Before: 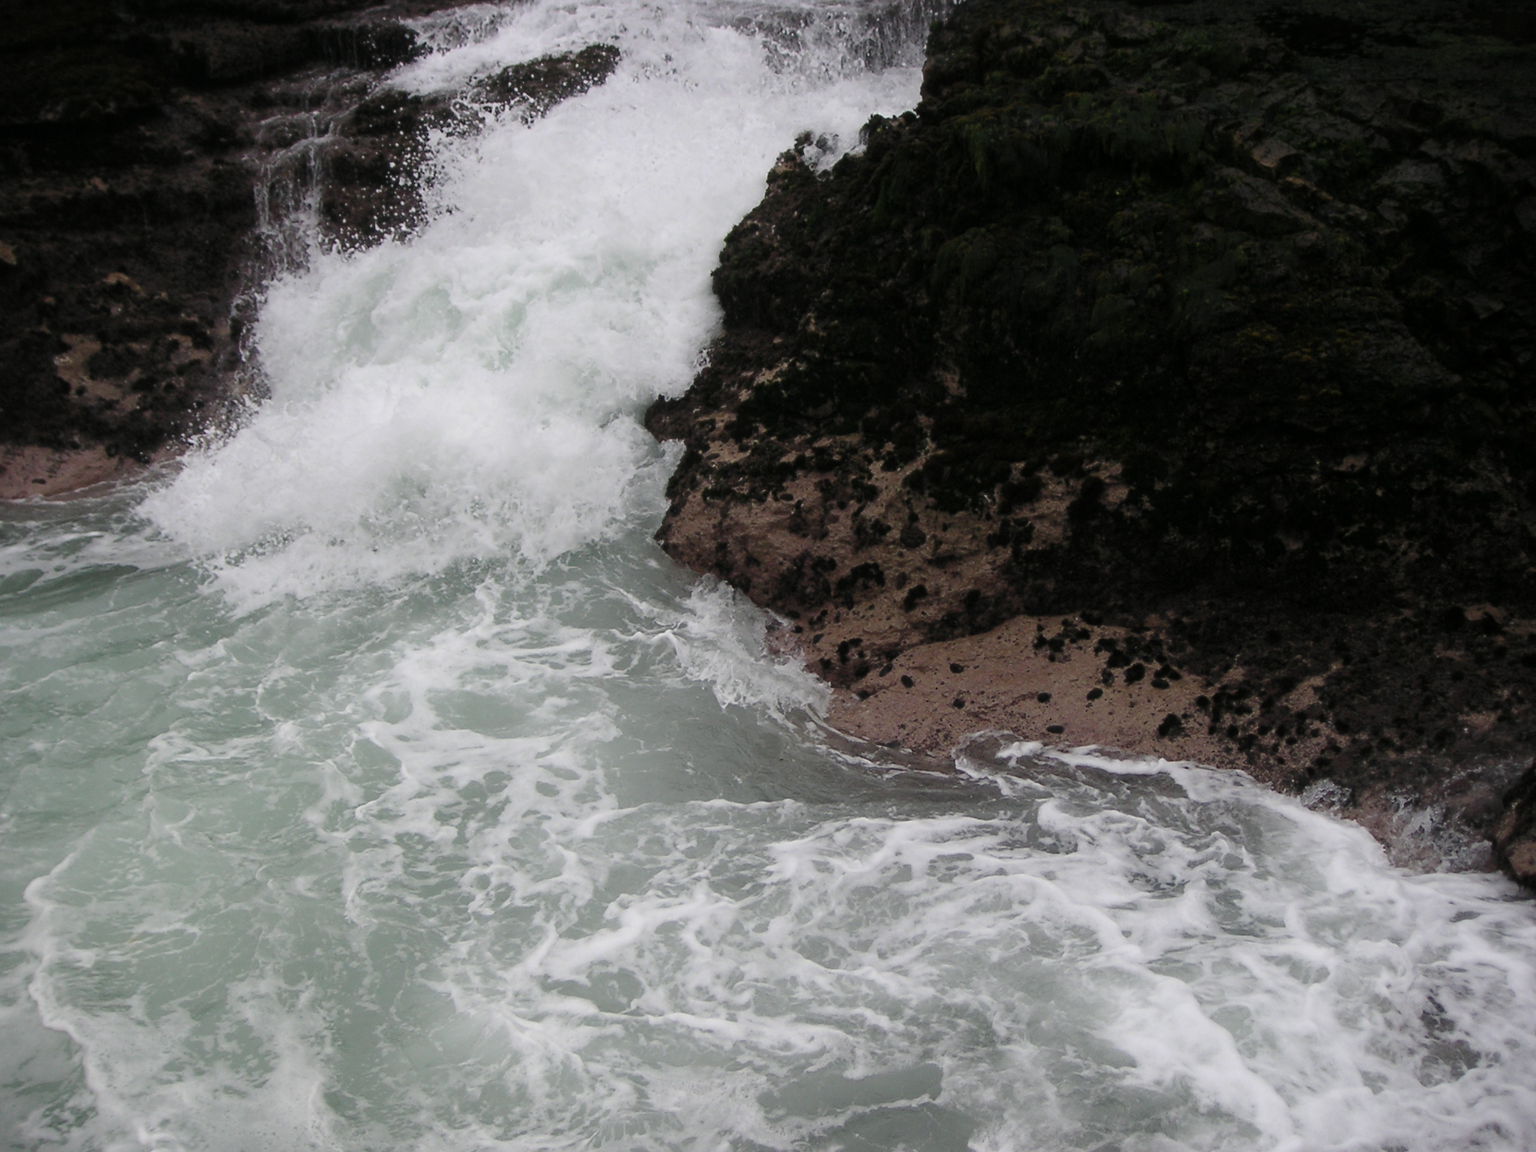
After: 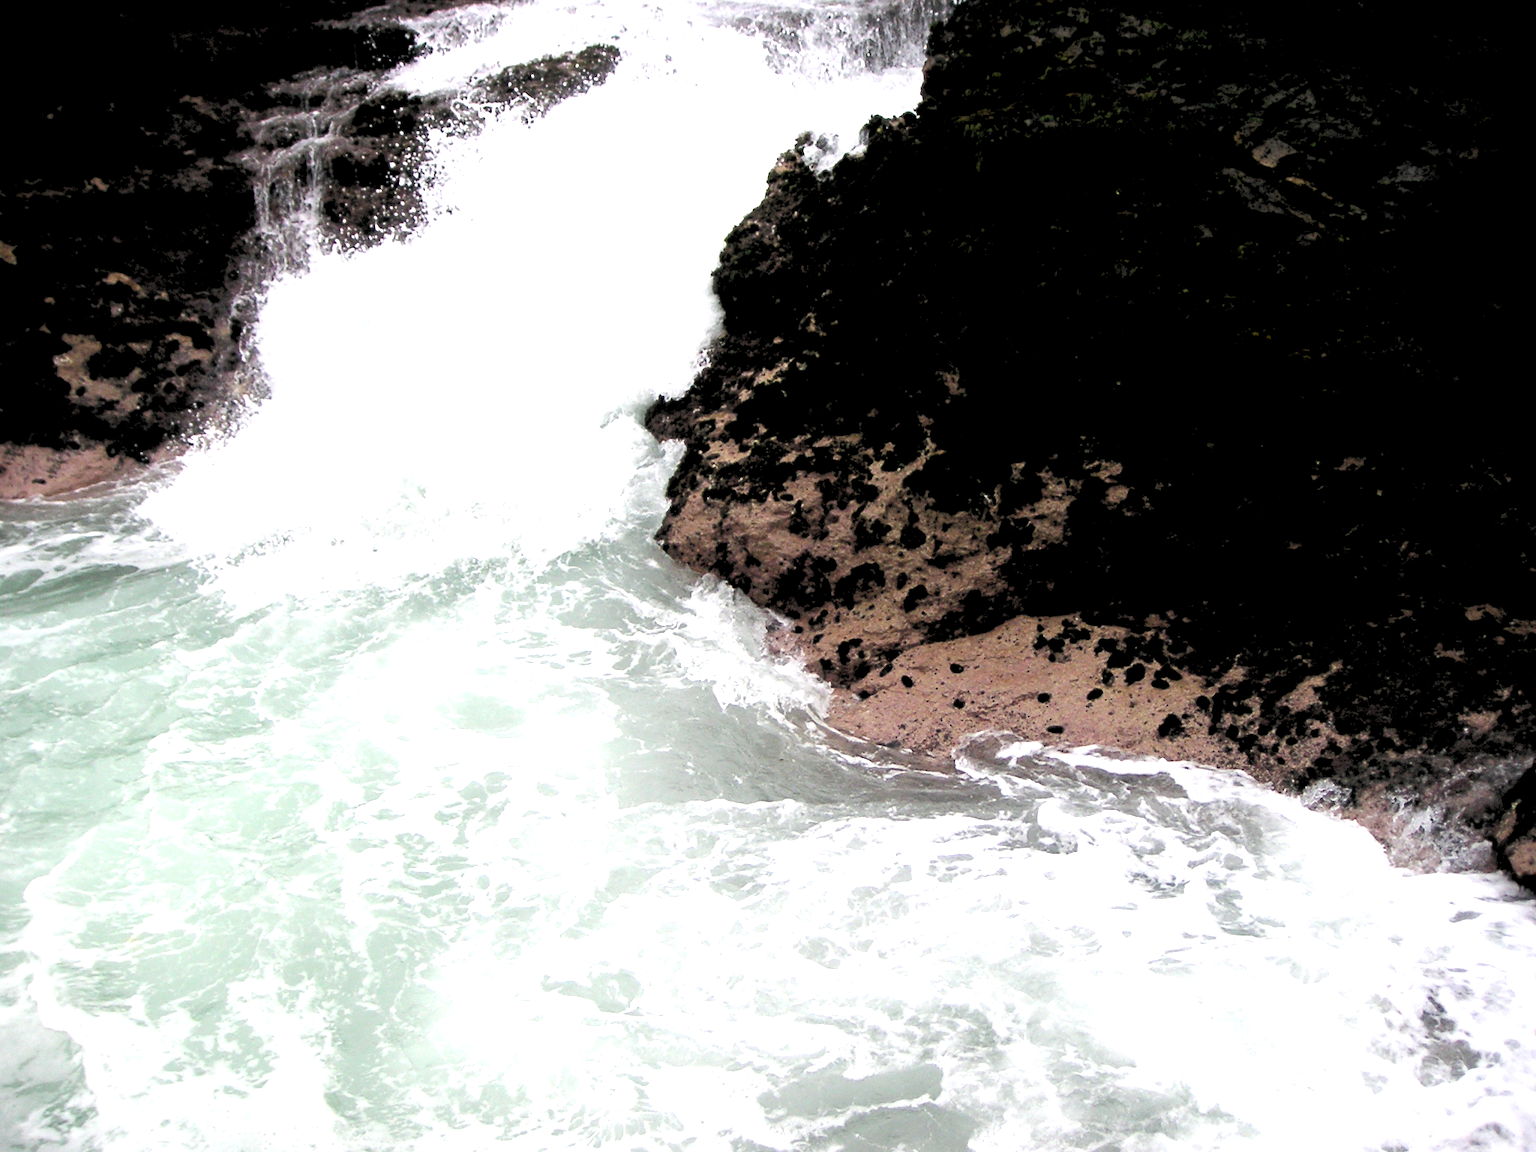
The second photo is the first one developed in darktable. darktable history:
color balance rgb: linear chroma grading › global chroma 6.48%, perceptual saturation grading › global saturation 12.96%, global vibrance 6.02%
rgb levels: levels [[0.029, 0.461, 0.922], [0, 0.5, 1], [0, 0.5, 1]]
exposure: black level correction 0, exposure 1.45 EV, compensate exposure bias true, compensate highlight preservation false
